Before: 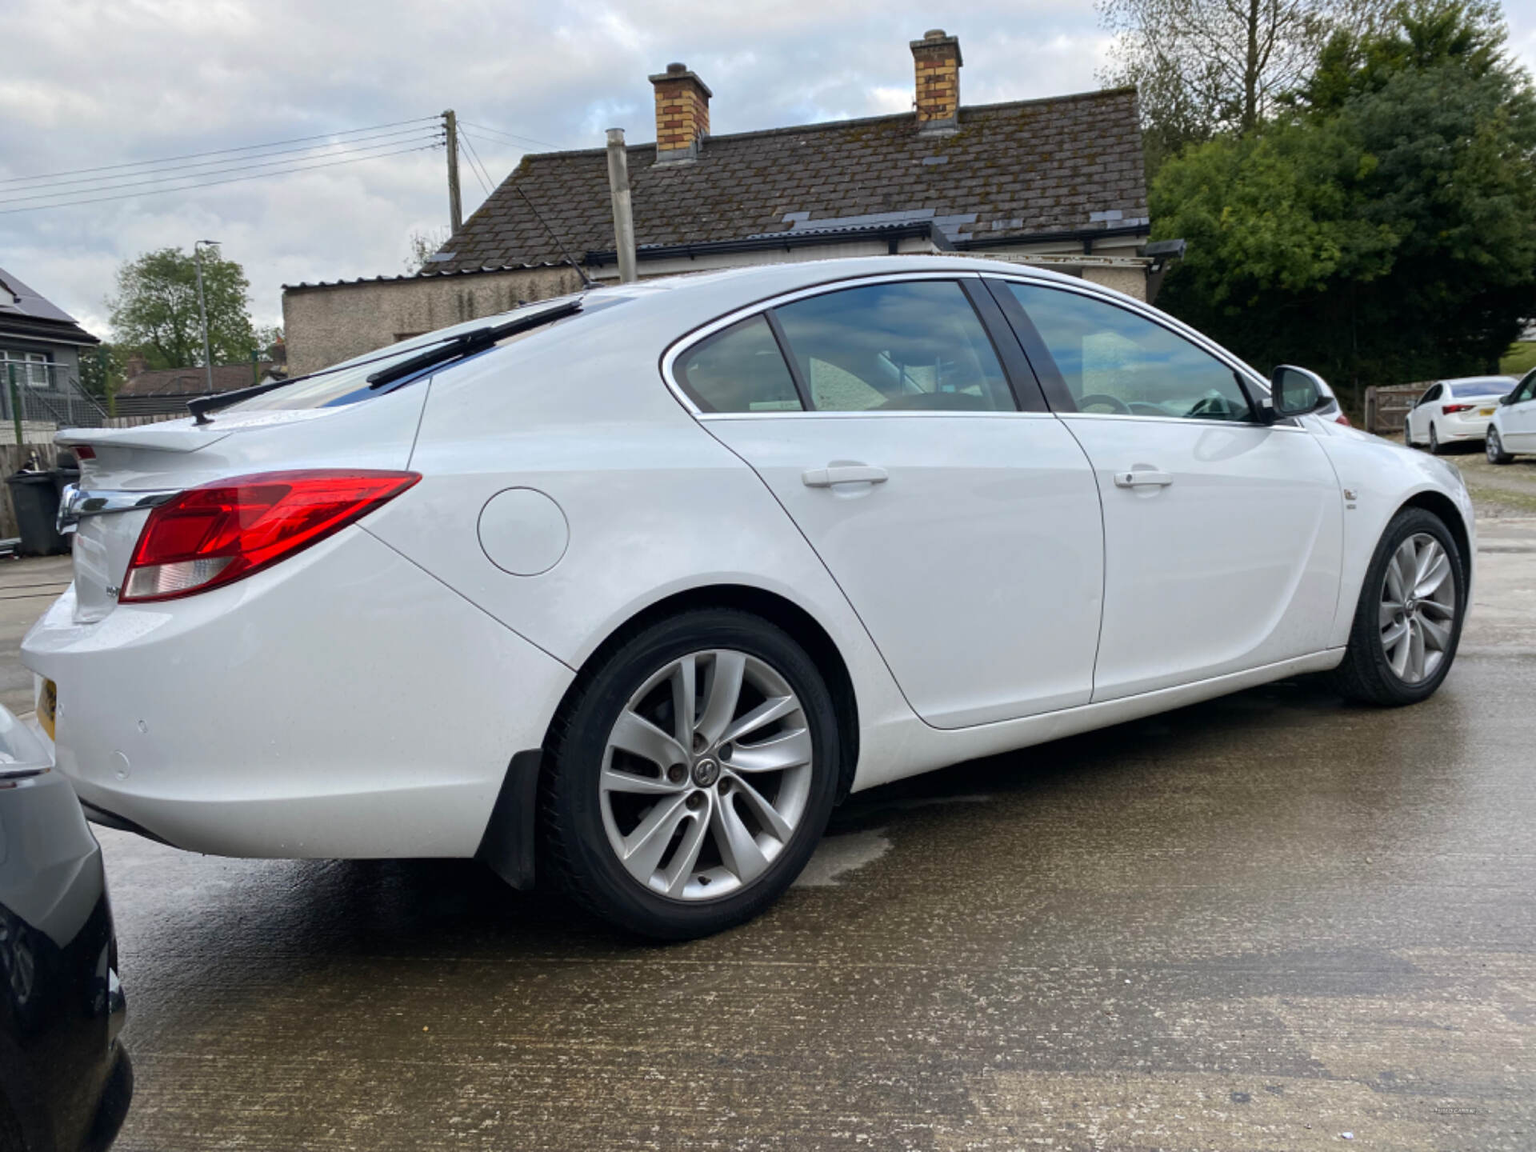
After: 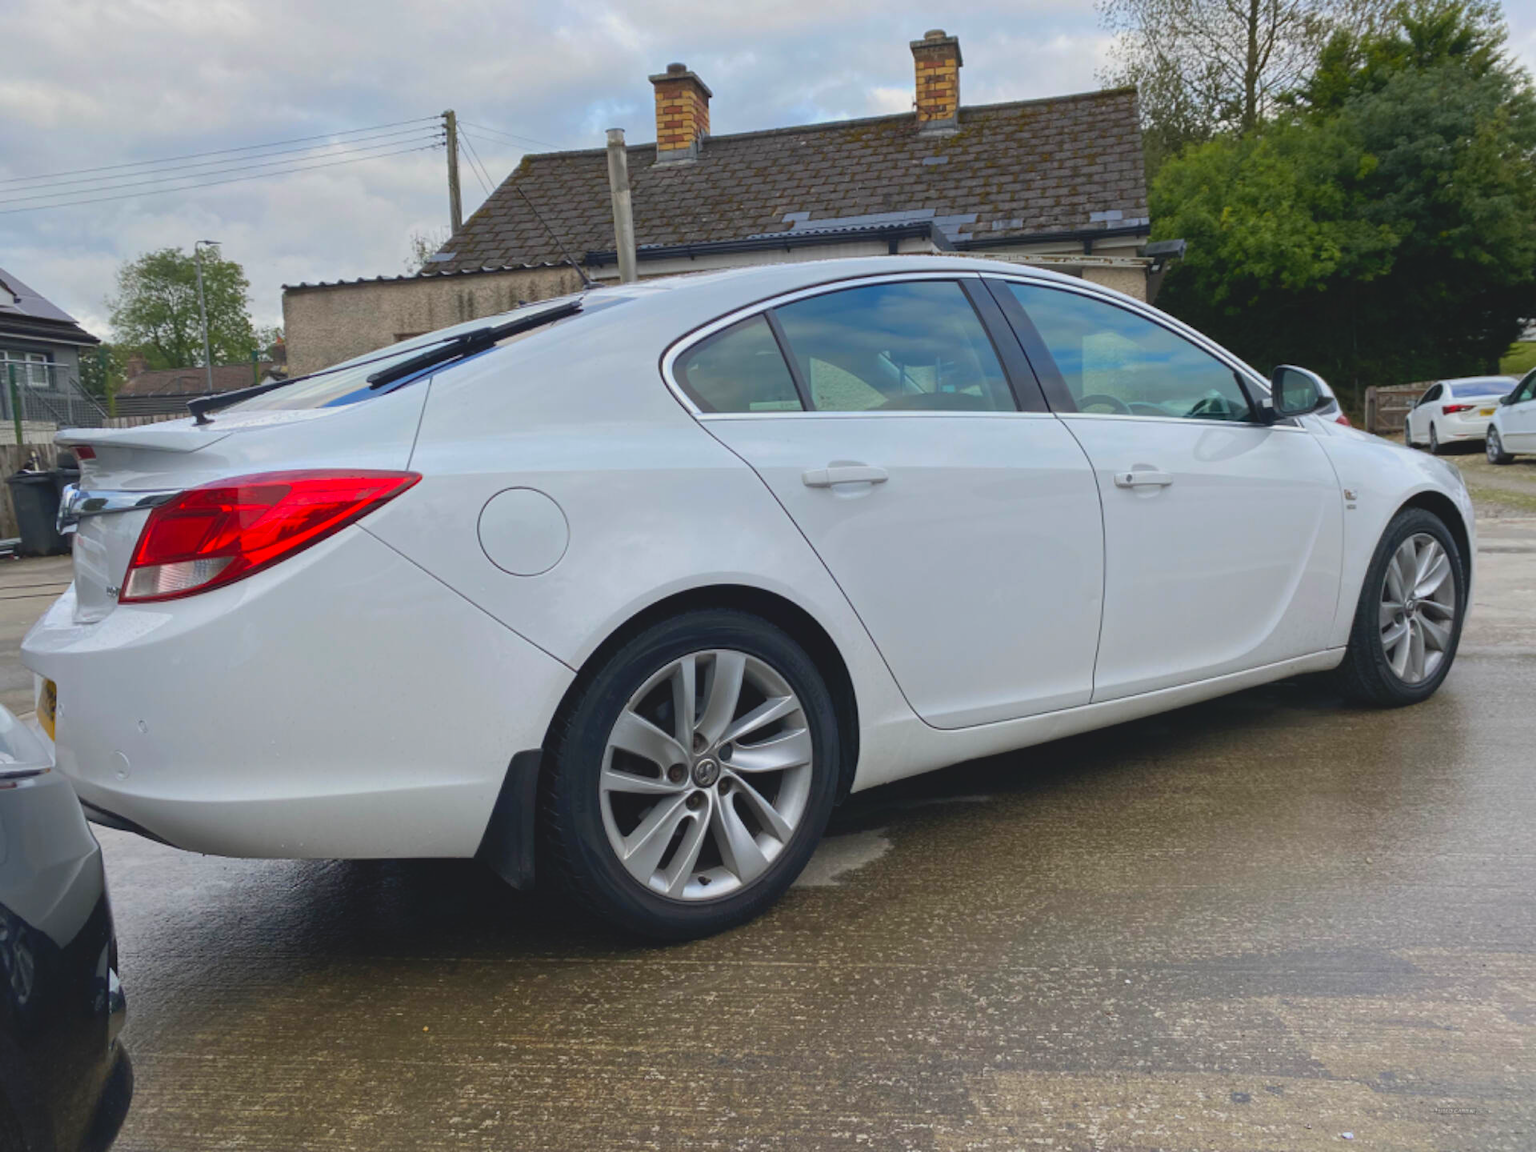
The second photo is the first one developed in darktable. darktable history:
contrast brightness saturation: contrast -0.198, saturation 0.185
shadows and highlights: radius 335.29, shadows 63.86, highlights 5.71, compress 88.08%, soften with gaussian
